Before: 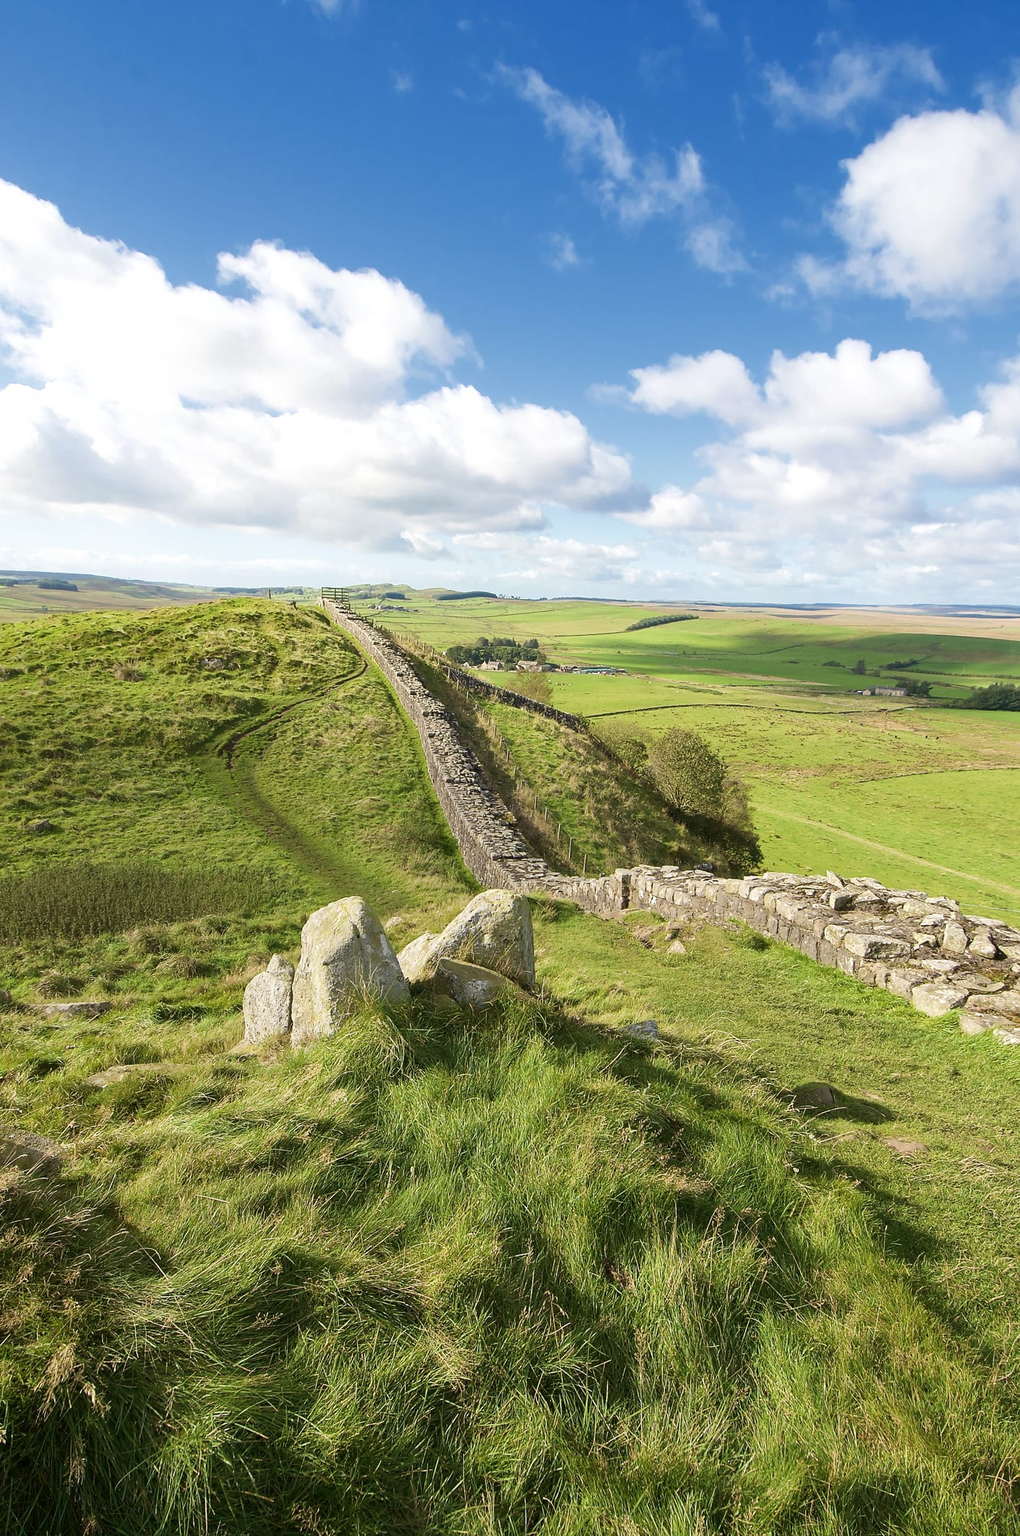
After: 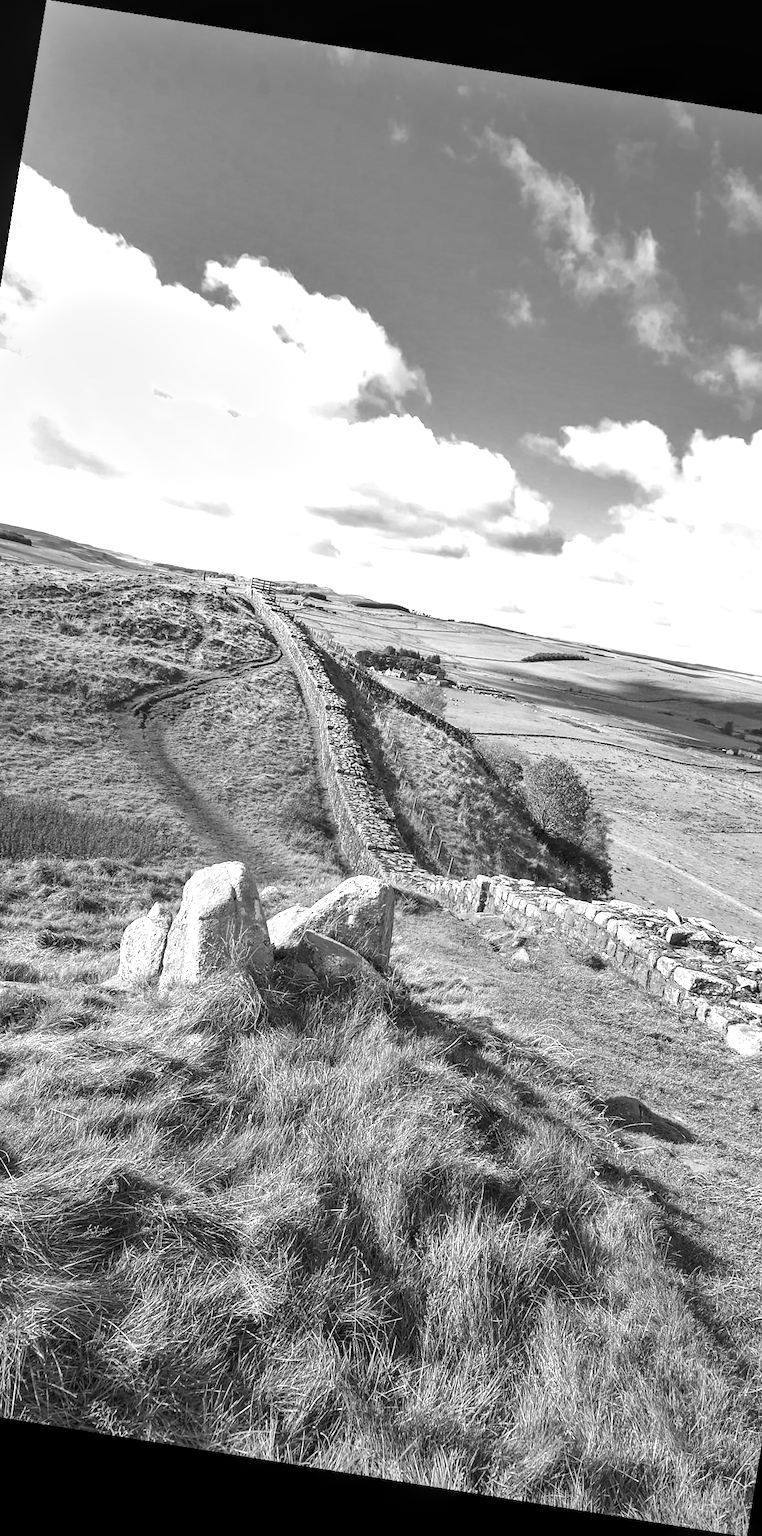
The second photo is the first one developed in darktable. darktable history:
monochrome: on, module defaults
local contrast: detail 130%
rotate and perspective: rotation 9.12°, automatic cropping off
exposure: exposure 0.485 EV, compensate highlight preservation false
shadows and highlights: shadows 52.42, soften with gaussian
crop: left 15.419%, right 17.914%
